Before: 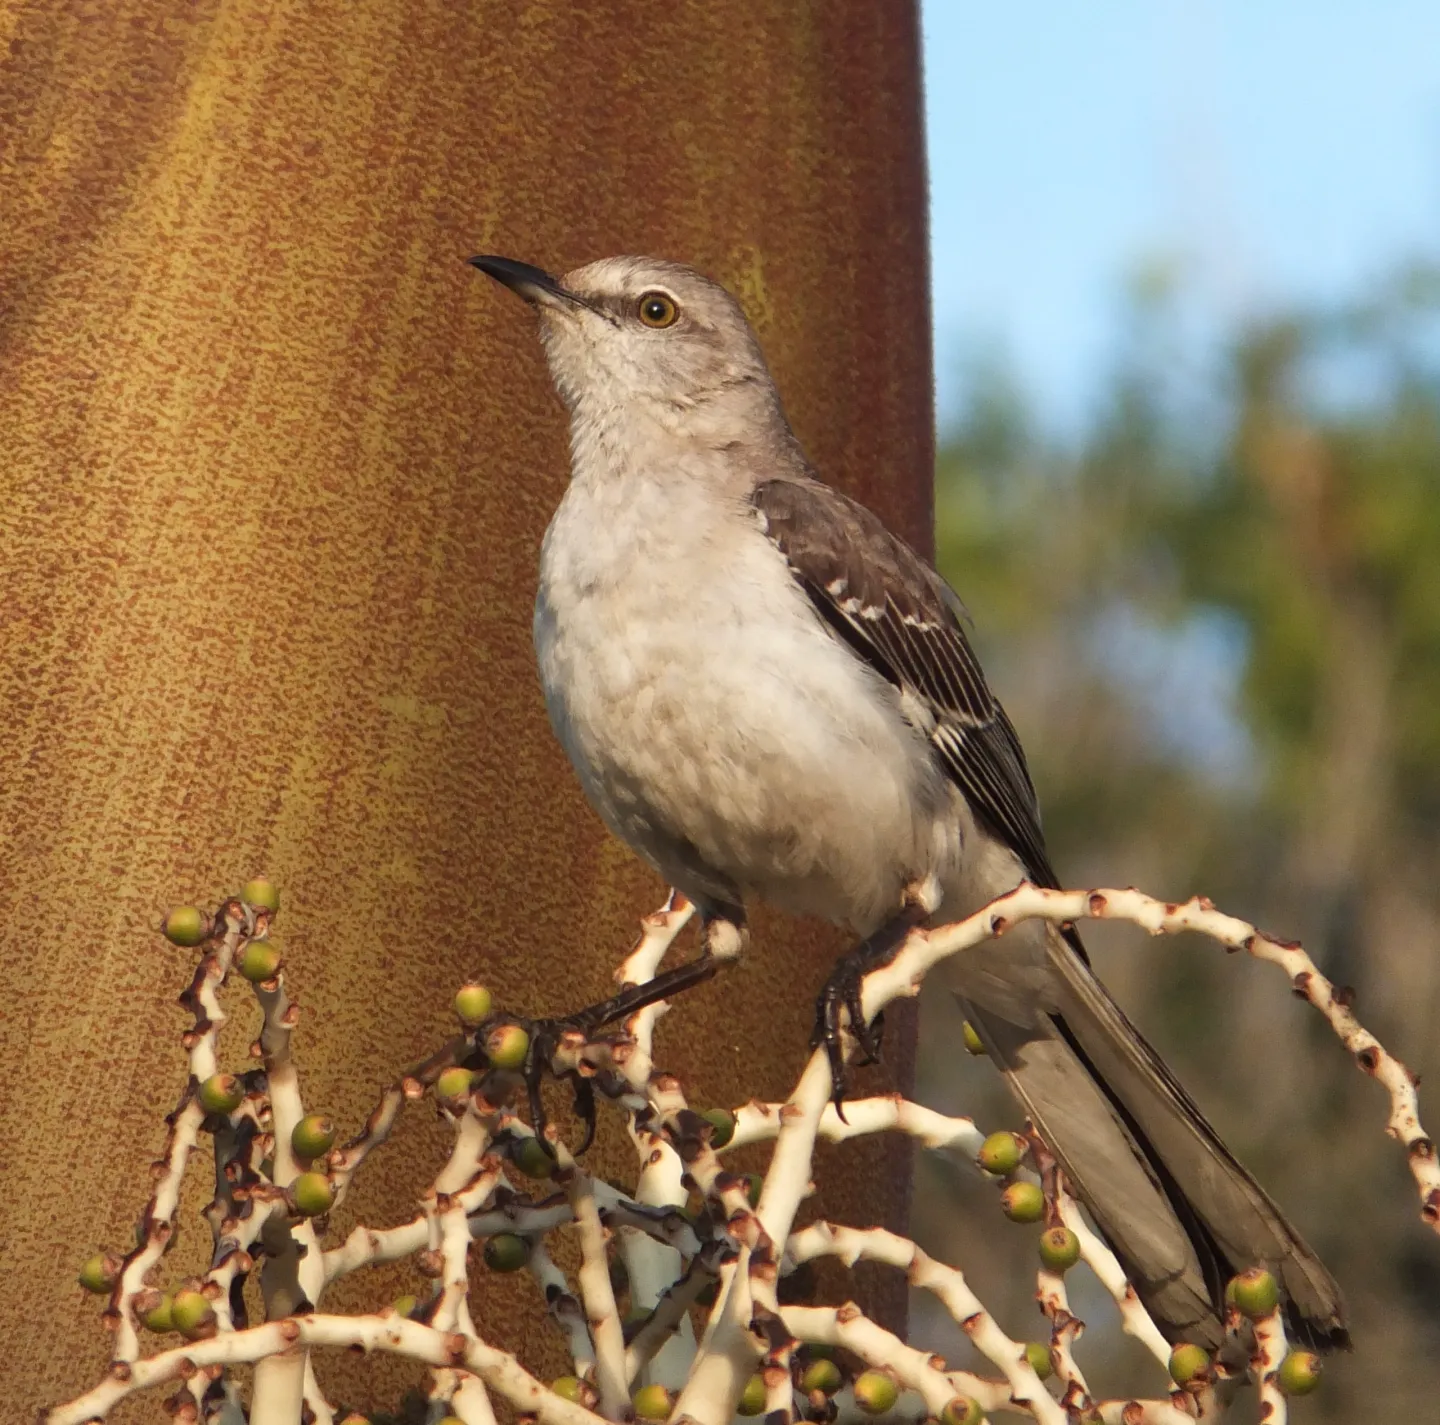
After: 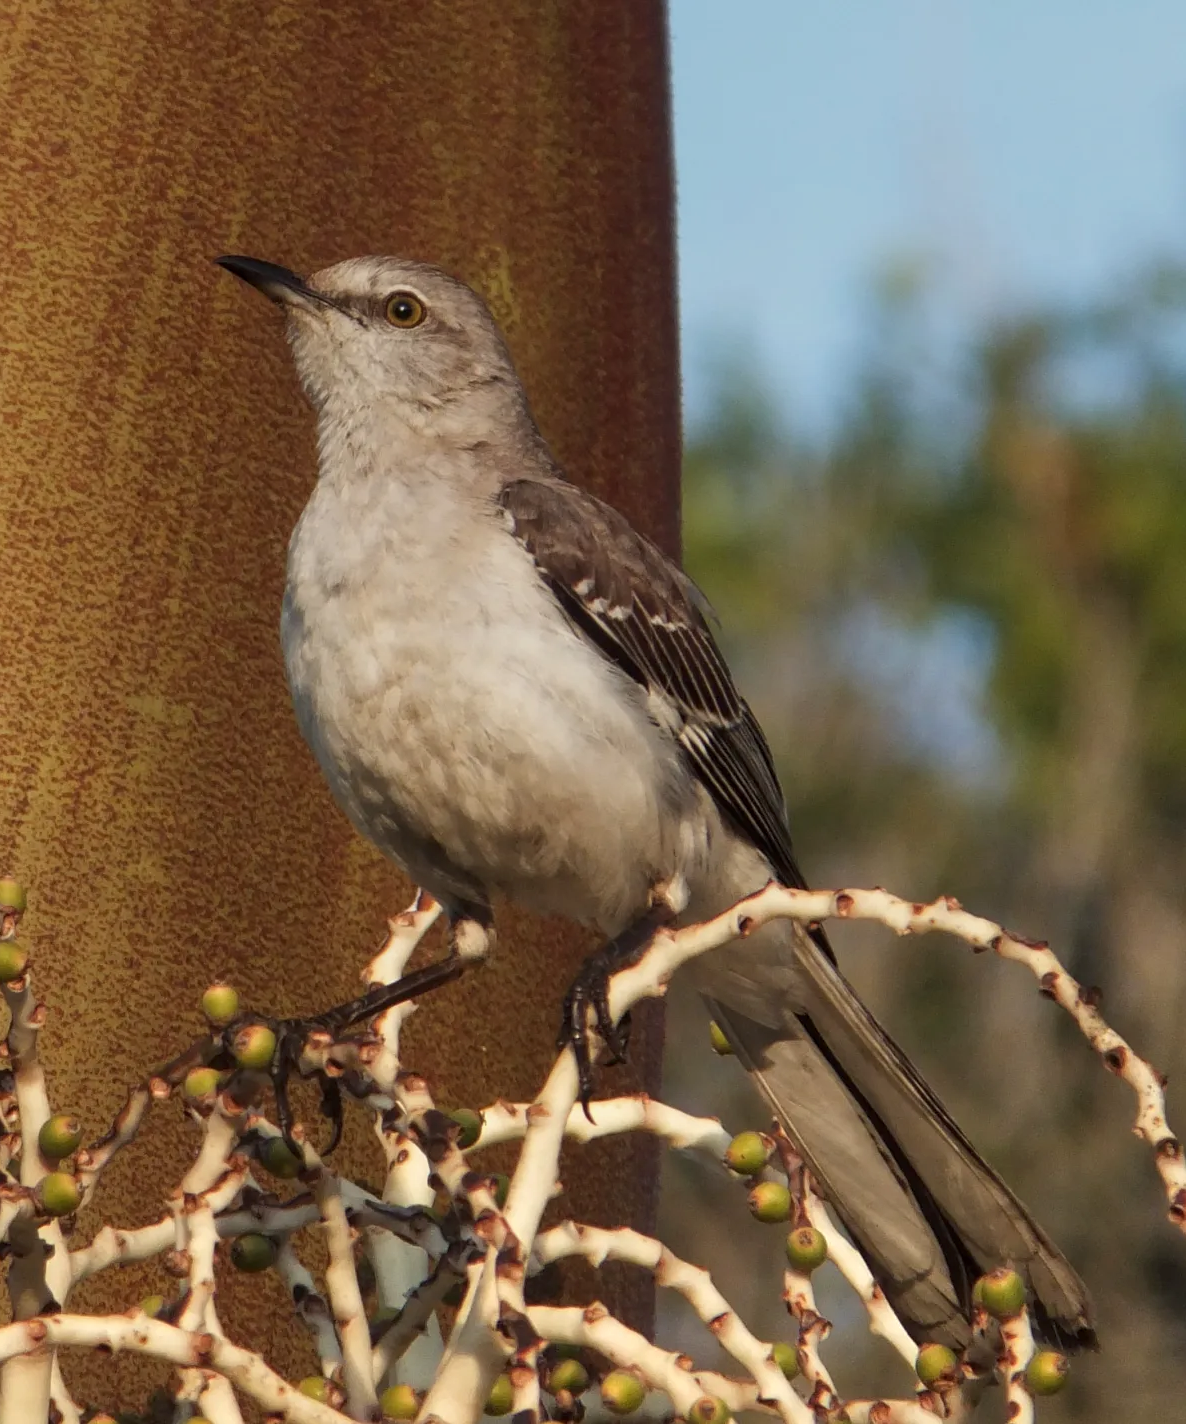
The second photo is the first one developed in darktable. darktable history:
local contrast: highlights 100%, shadows 100%, detail 120%, midtone range 0.2
graduated density: rotation -0.352°, offset 57.64
crop: left 17.582%, bottom 0.031%
